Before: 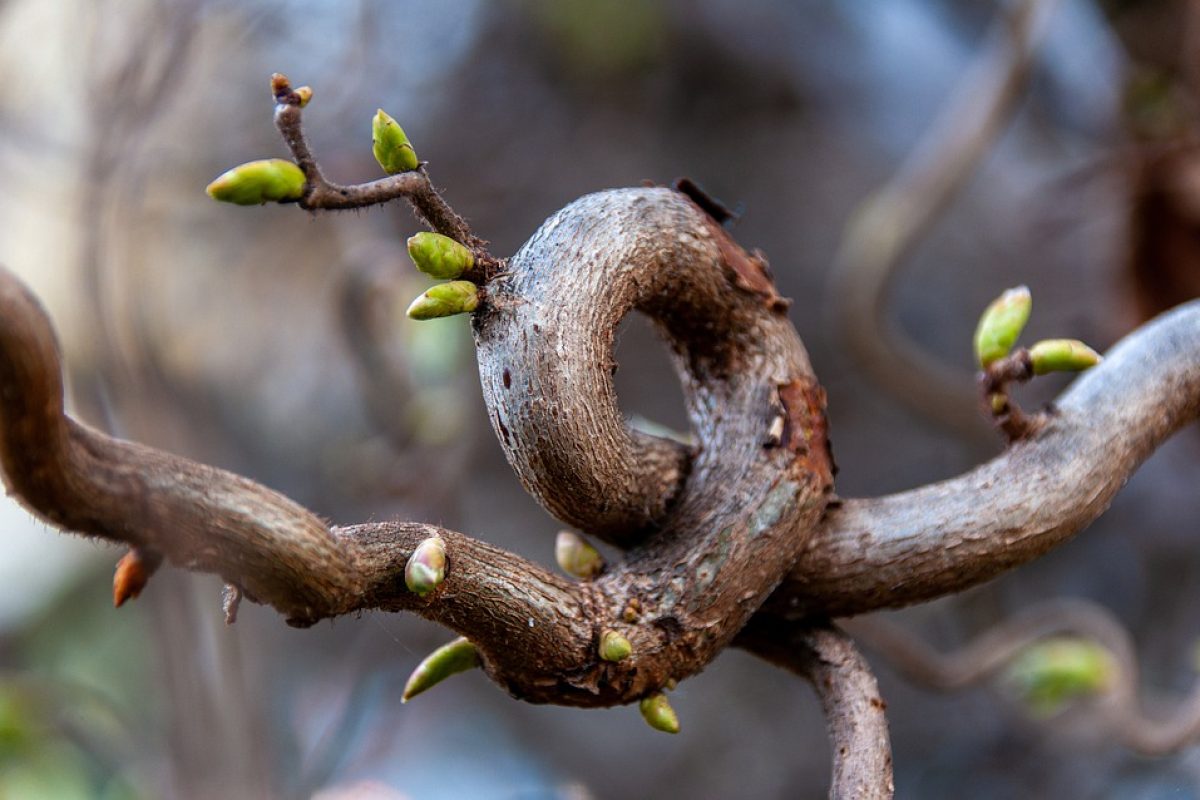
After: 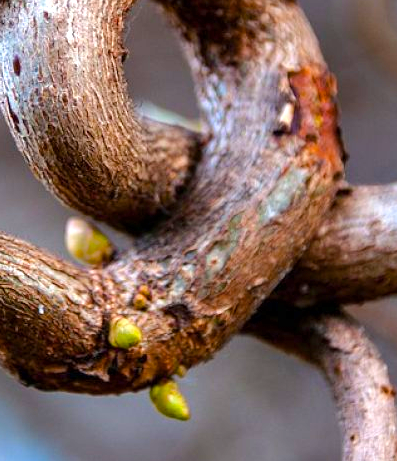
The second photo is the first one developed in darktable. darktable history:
crop: left 40.878%, top 39.176%, right 25.993%, bottom 3.081%
exposure: exposure 0.64 EV, compensate highlight preservation false
color balance rgb: perceptual saturation grading › global saturation 25%, perceptual brilliance grading › mid-tones 10%, perceptual brilliance grading › shadows 15%, global vibrance 20%
